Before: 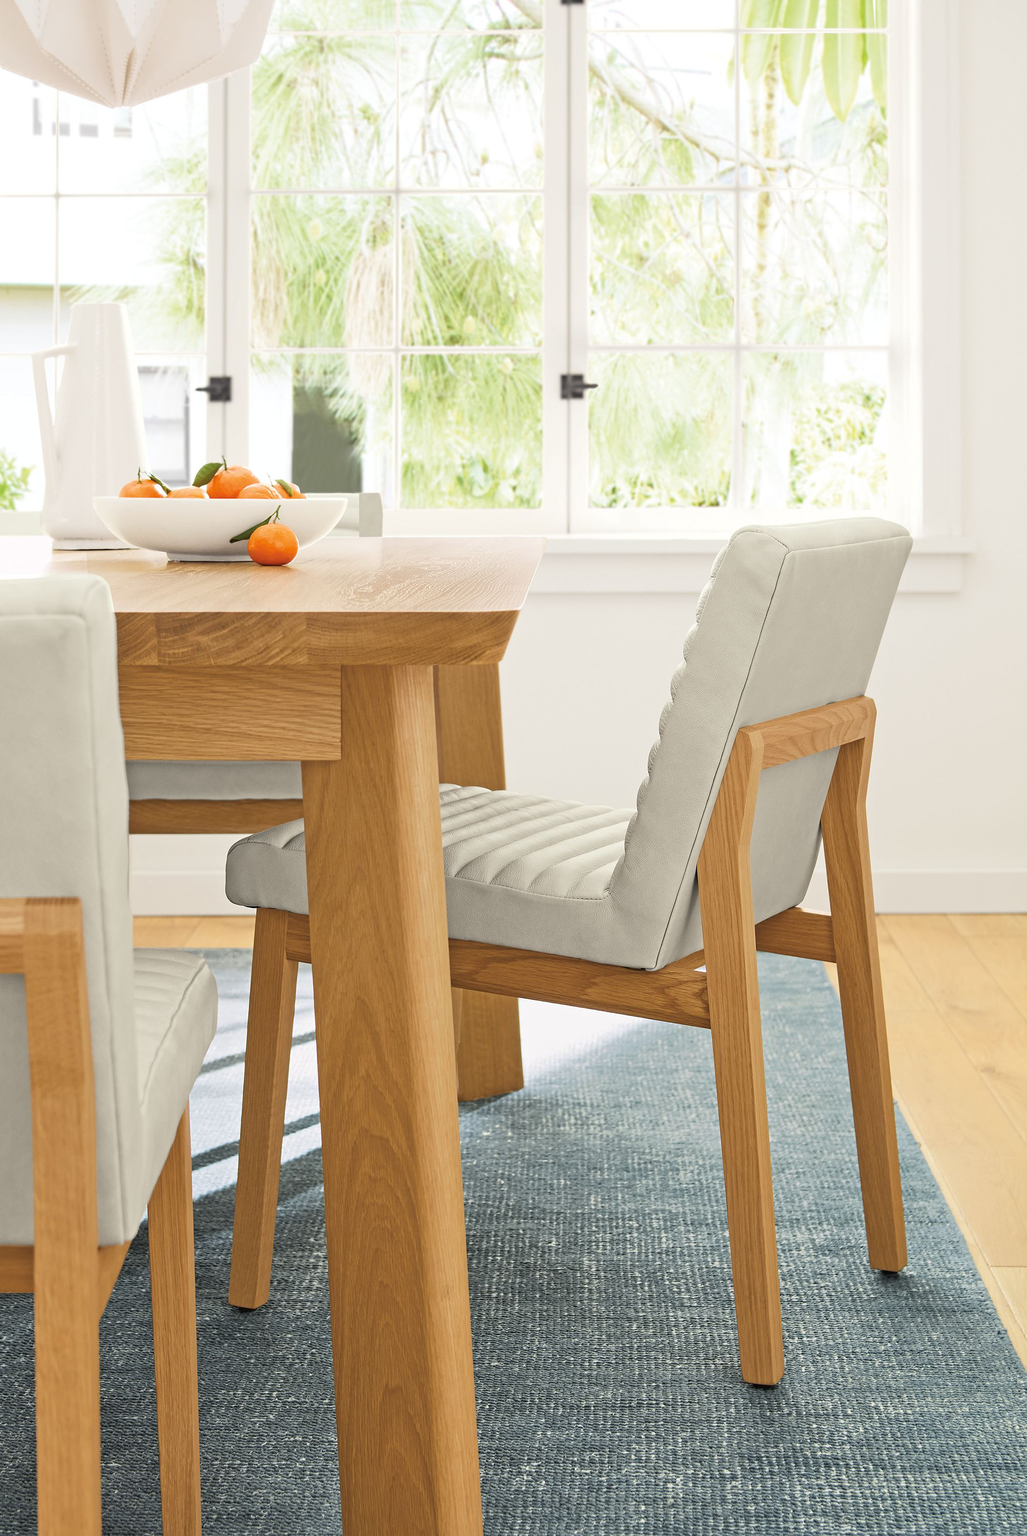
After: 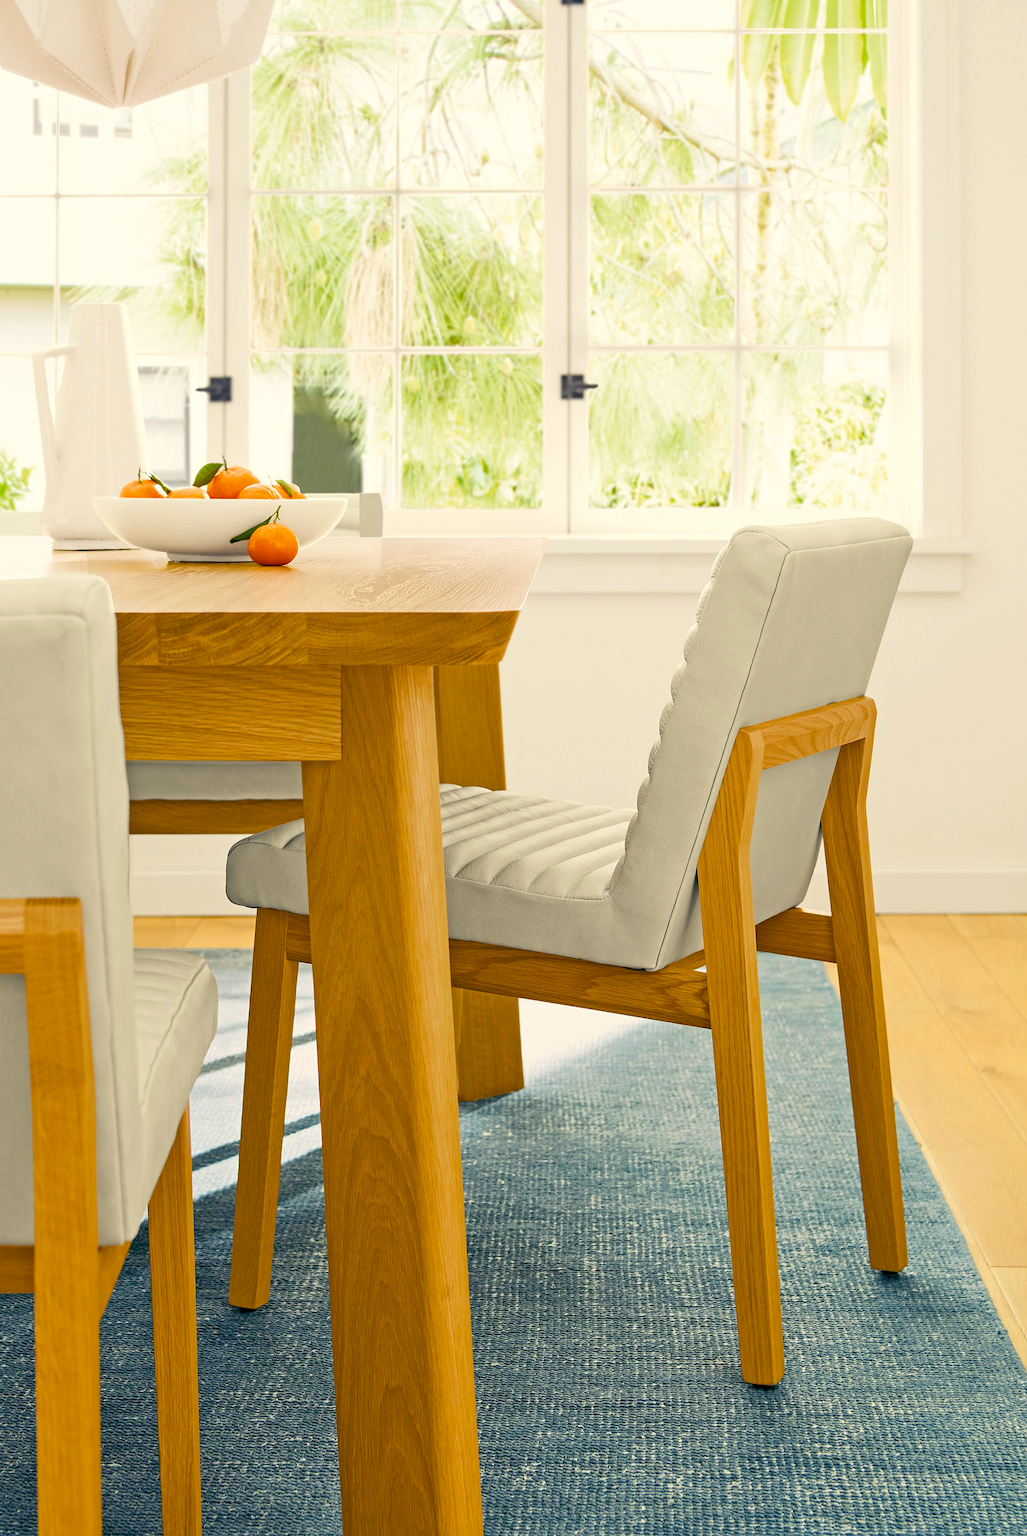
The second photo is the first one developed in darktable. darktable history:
color balance rgb: shadows lift › luminance -21.722%, shadows lift › chroma 6.524%, shadows lift › hue 272.67°, highlights gain › chroma 3.07%, highlights gain › hue 78.92°, global offset › luminance -0.321%, global offset › chroma 0.115%, global offset › hue 163.53°, perceptual saturation grading › global saturation 39.046%, perceptual saturation grading › highlights -25.318%, perceptual saturation grading › mid-tones 35.661%, perceptual saturation grading › shadows 36.12%, global vibrance 20%
